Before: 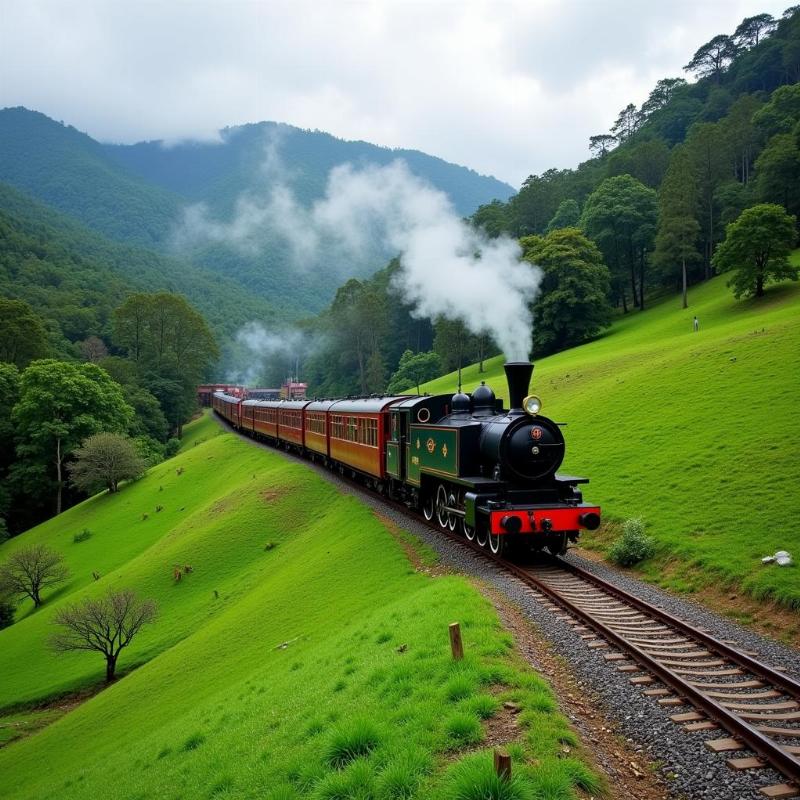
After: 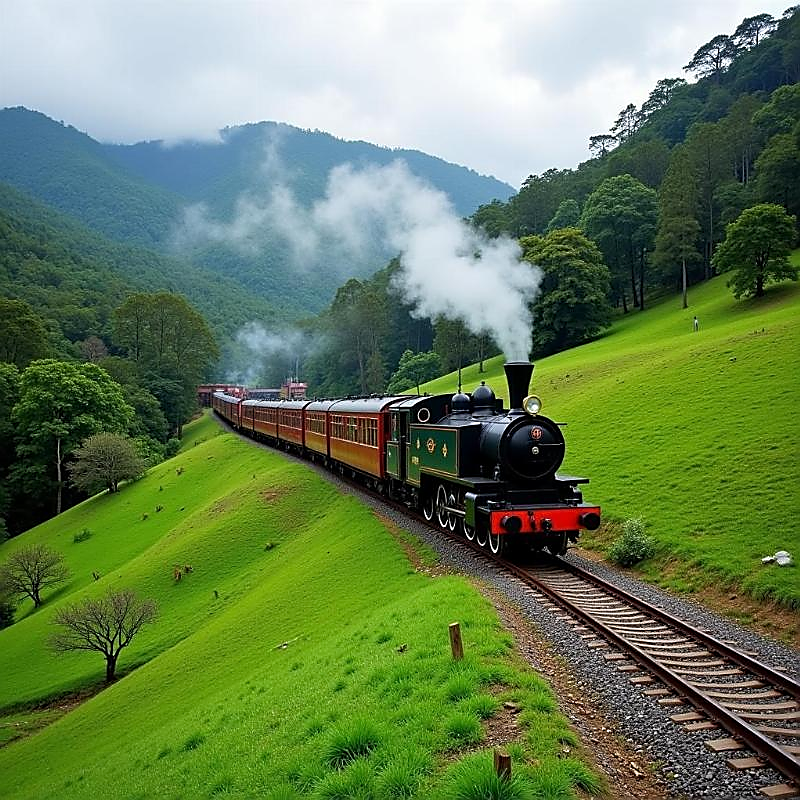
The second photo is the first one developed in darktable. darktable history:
sharpen: radius 1.356, amount 1.262, threshold 0.745
